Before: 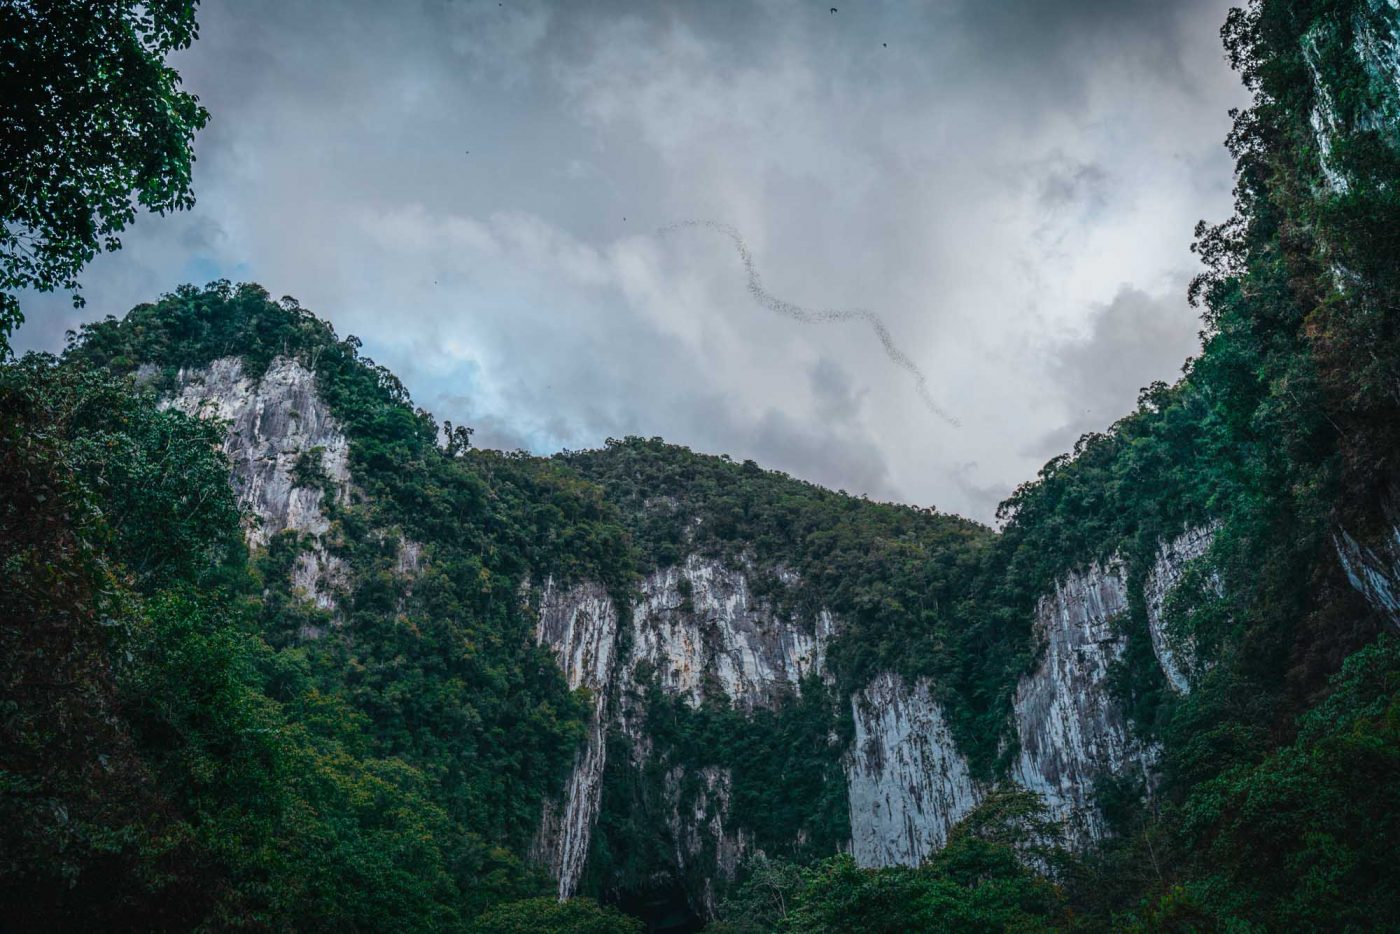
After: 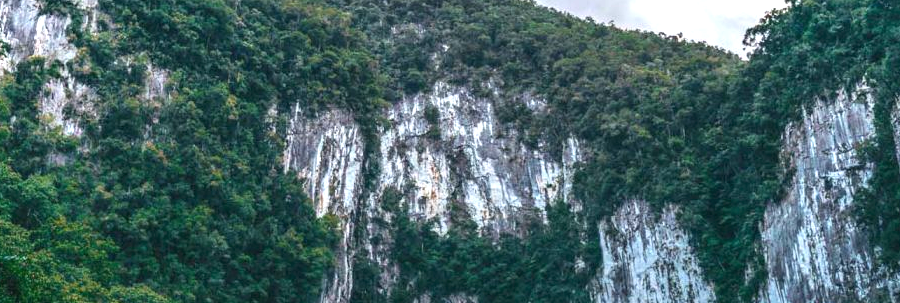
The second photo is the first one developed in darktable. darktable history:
exposure: black level correction 0, exposure 1.199 EV, compensate highlight preservation false
crop: left 18.125%, top 50.678%, right 17.524%, bottom 16.789%
